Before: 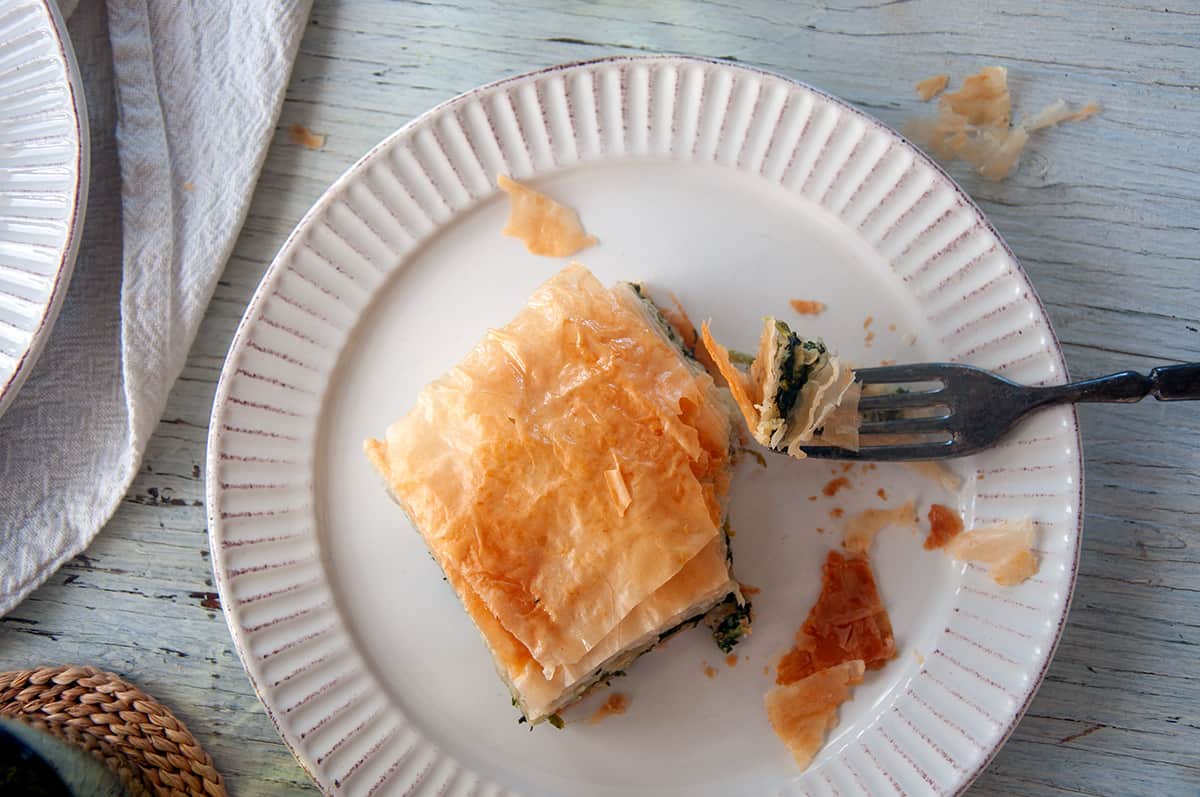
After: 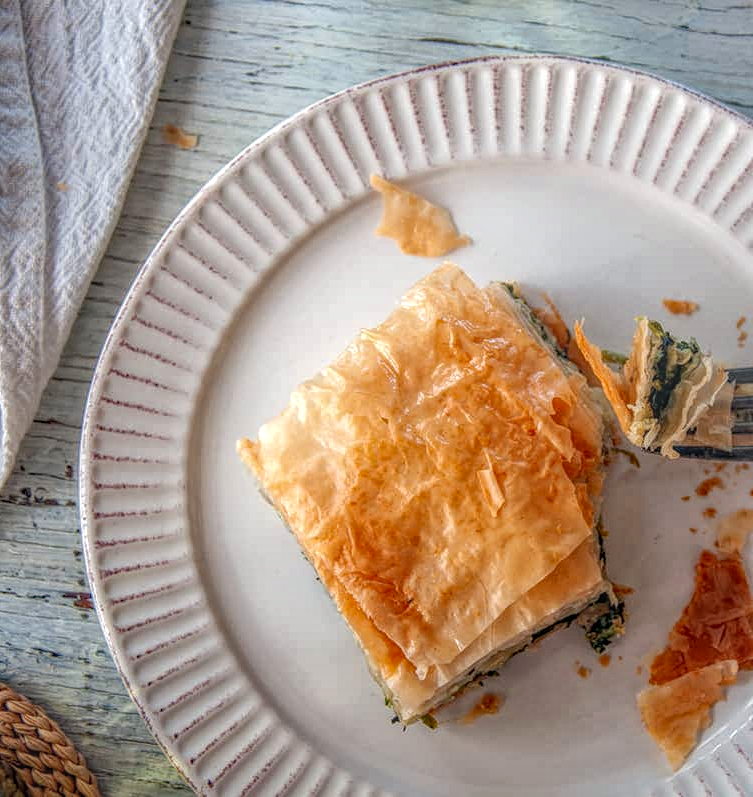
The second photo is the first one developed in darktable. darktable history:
crop: left 10.644%, right 26.528%
local contrast: highlights 20%, shadows 30%, detail 200%, midtone range 0.2
haze removal: compatibility mode true, adaptive false
